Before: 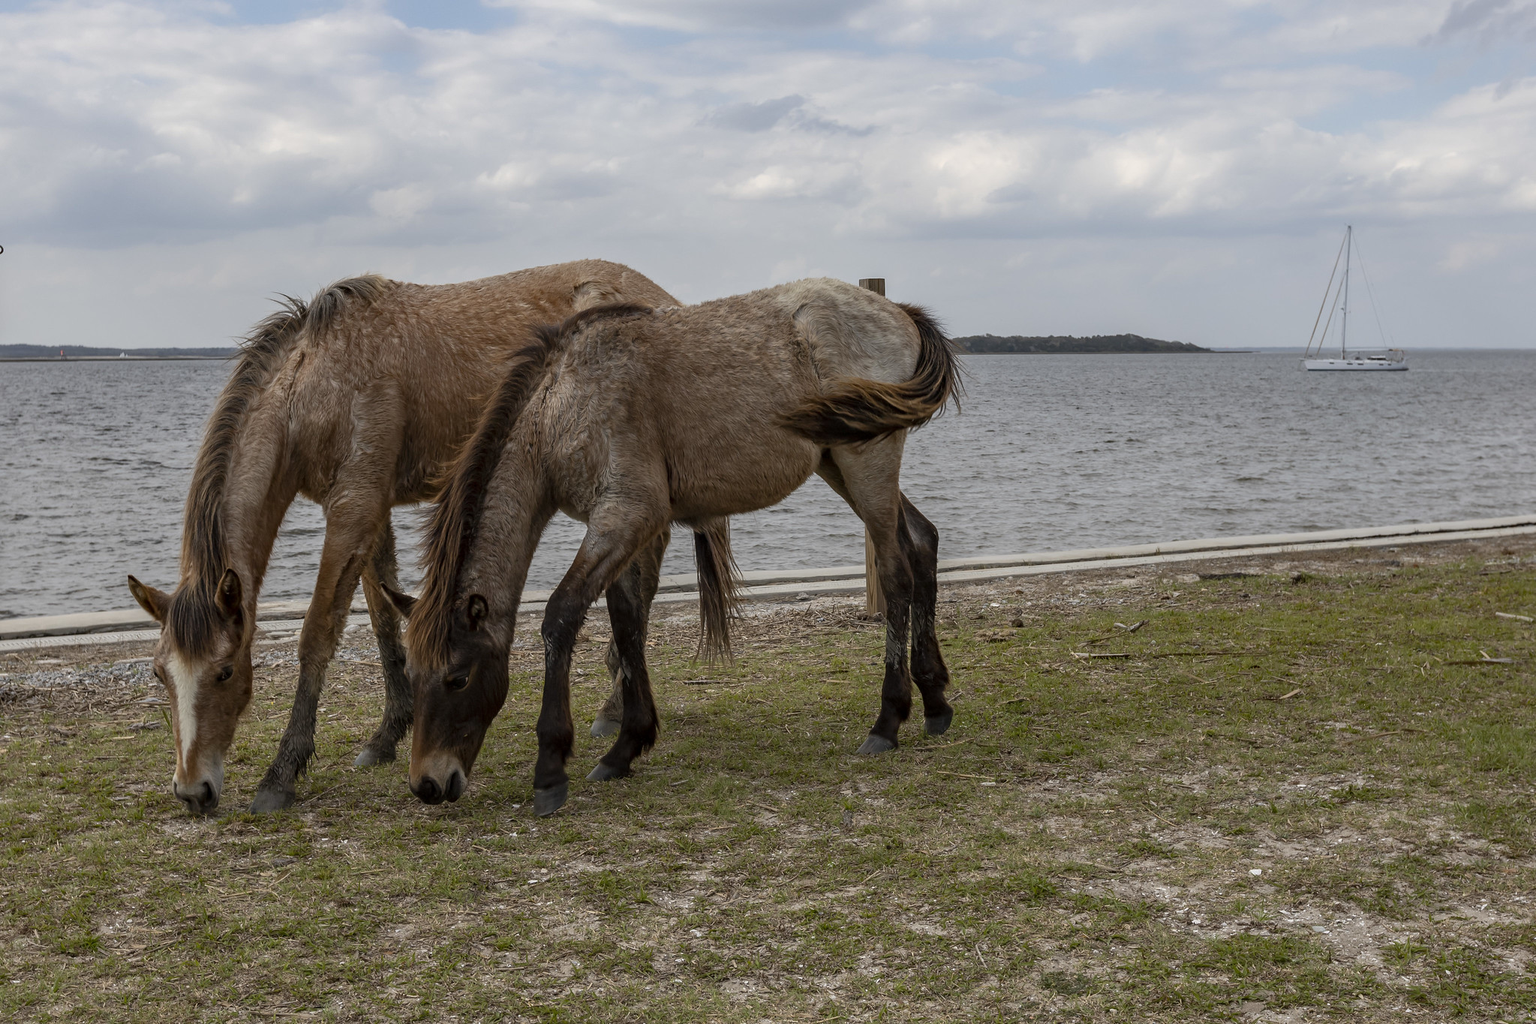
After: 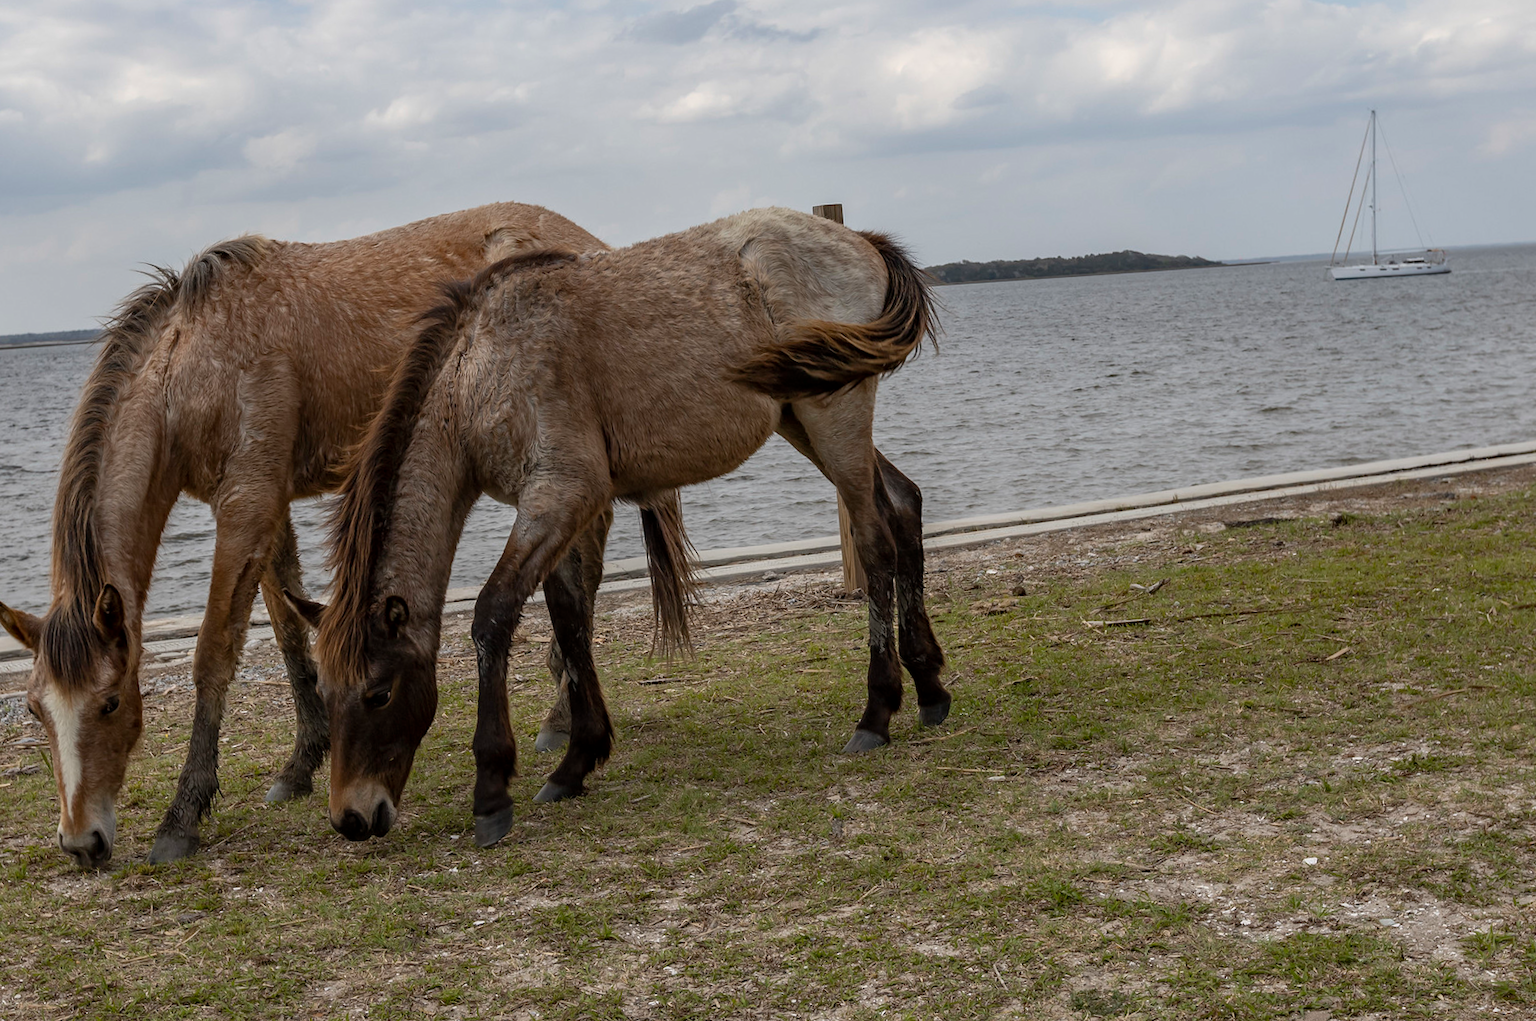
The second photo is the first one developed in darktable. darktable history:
crop and rotate: angle 3.49°, left 5.484%, top 5.704%
